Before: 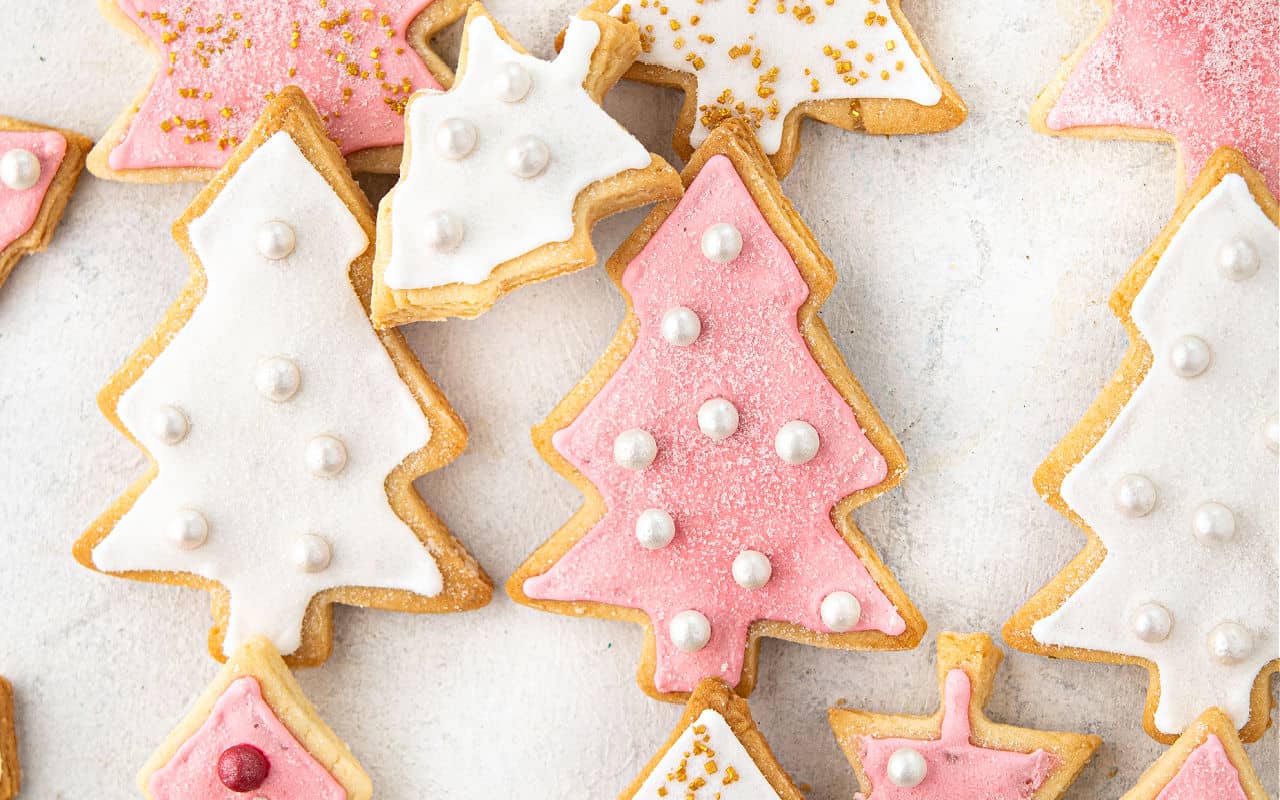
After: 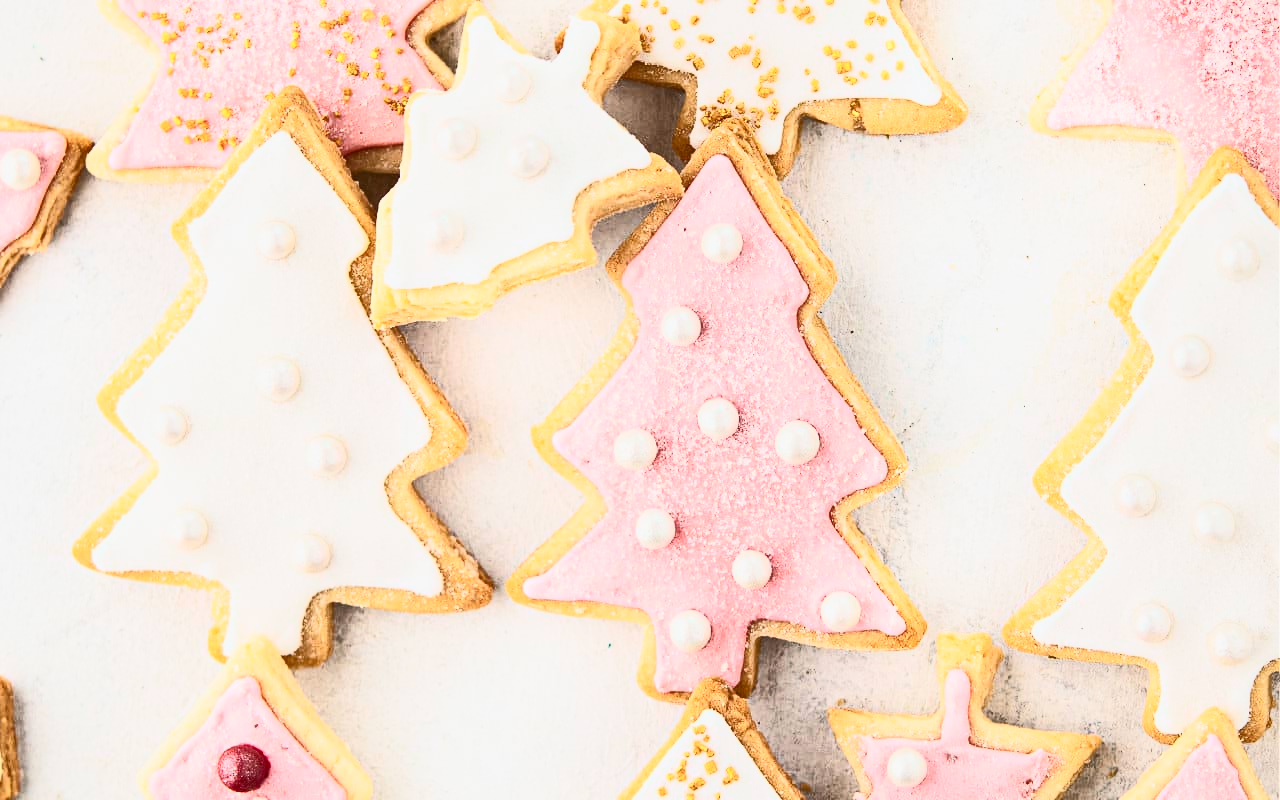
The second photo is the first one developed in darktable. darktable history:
tone curve: curves: ch0 [(0, 0) (0.427, 0.375) (0.616, 0.801) (1, 1)], color space Lab, independent channels, preserve colors none
contrast brightness saturation: contrast -0.124
